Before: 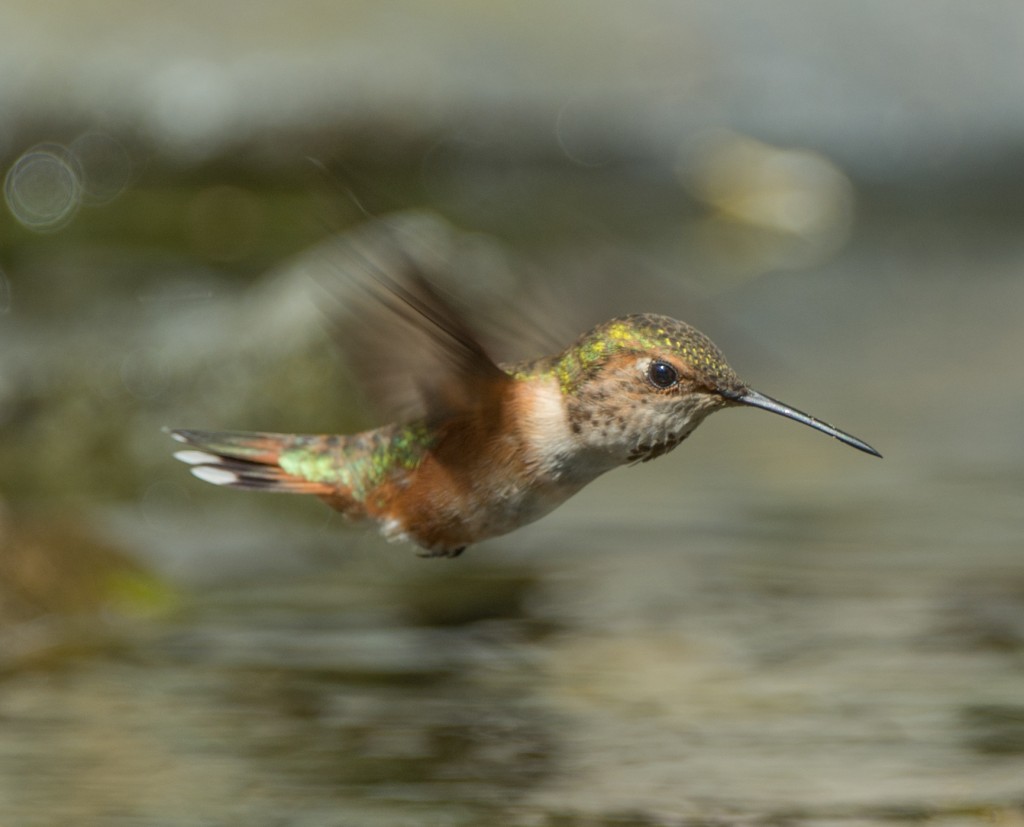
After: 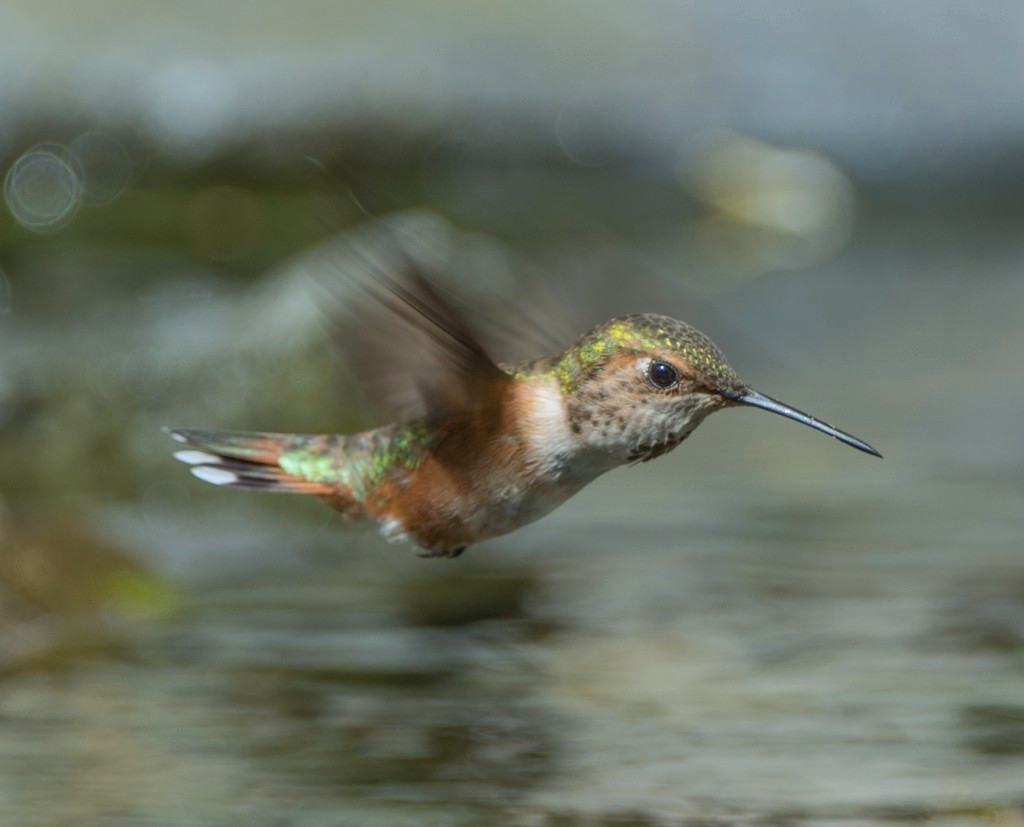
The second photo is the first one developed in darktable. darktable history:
color calibration: x 0.37, y 0.382, temperature 4318.76 K
